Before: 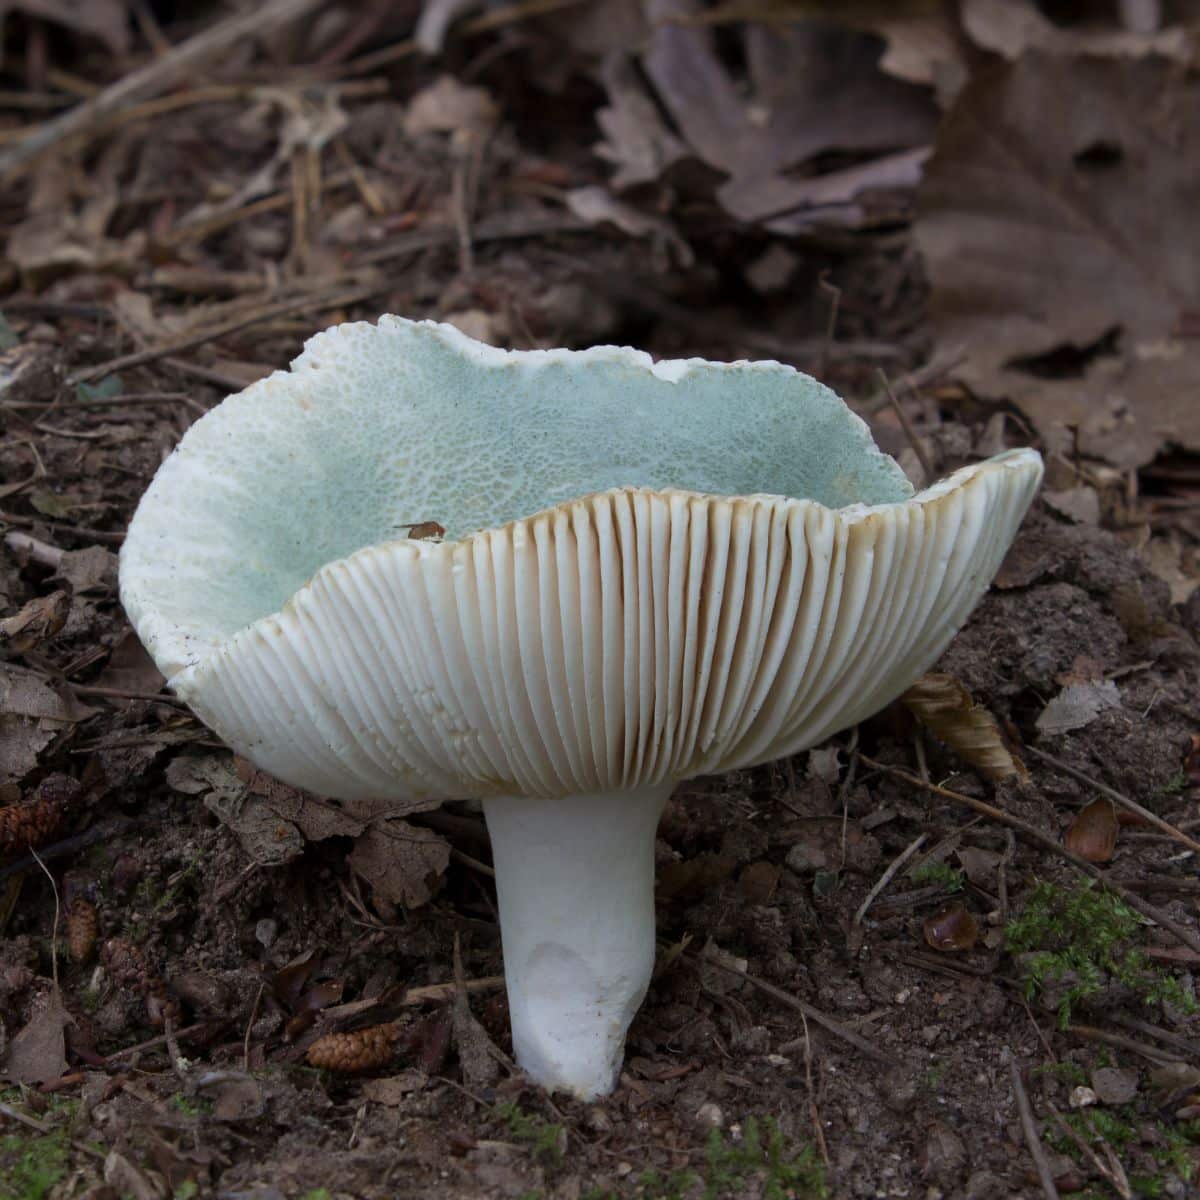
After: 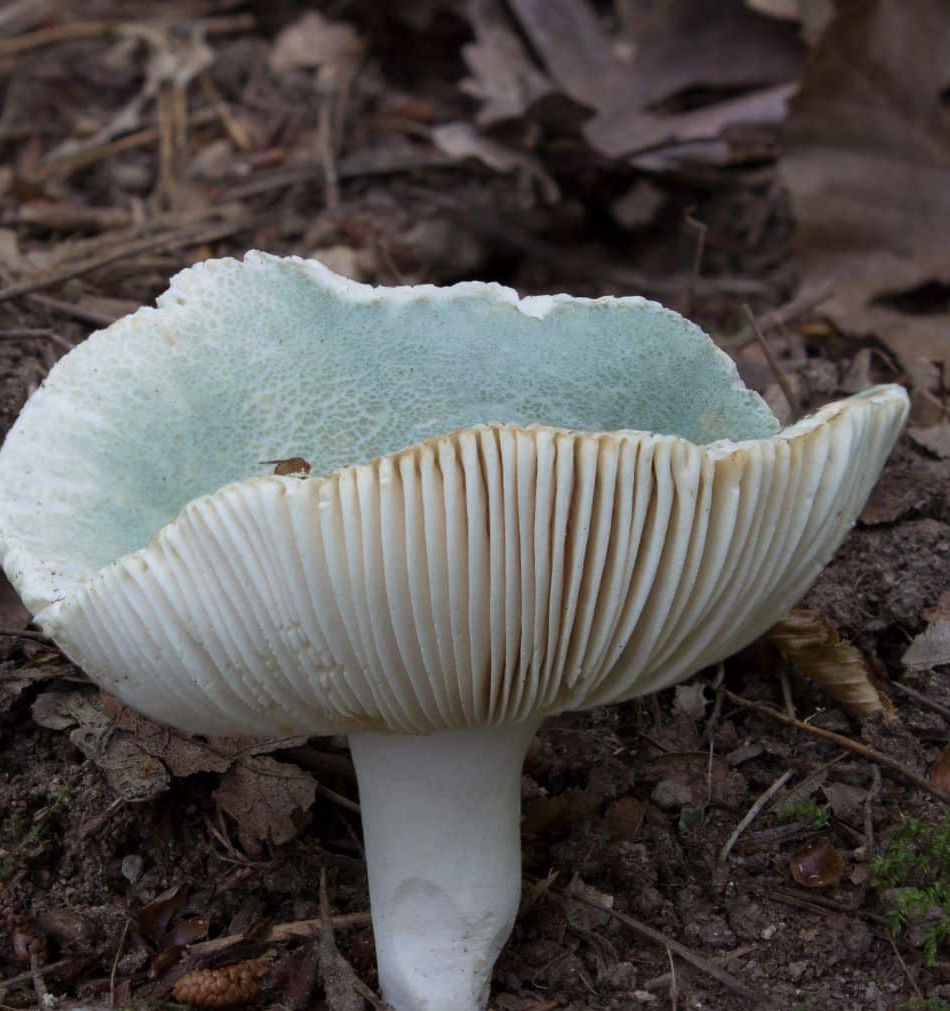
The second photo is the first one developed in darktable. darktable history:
tone equalizer: on, module defaults
crop: left 11.225%, top 5.381%, right 9.565%, bottom 10.314%
